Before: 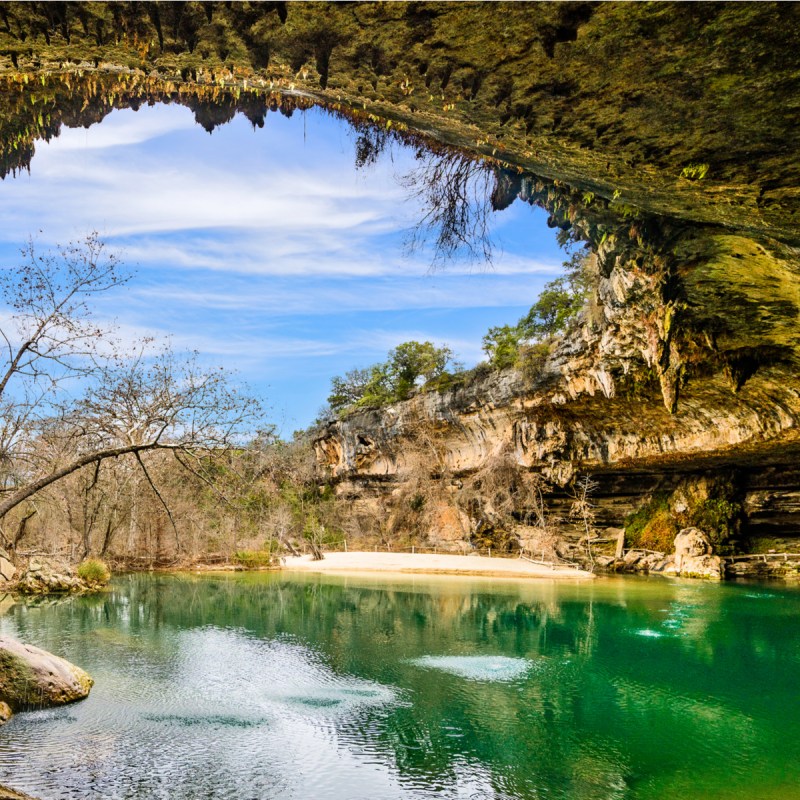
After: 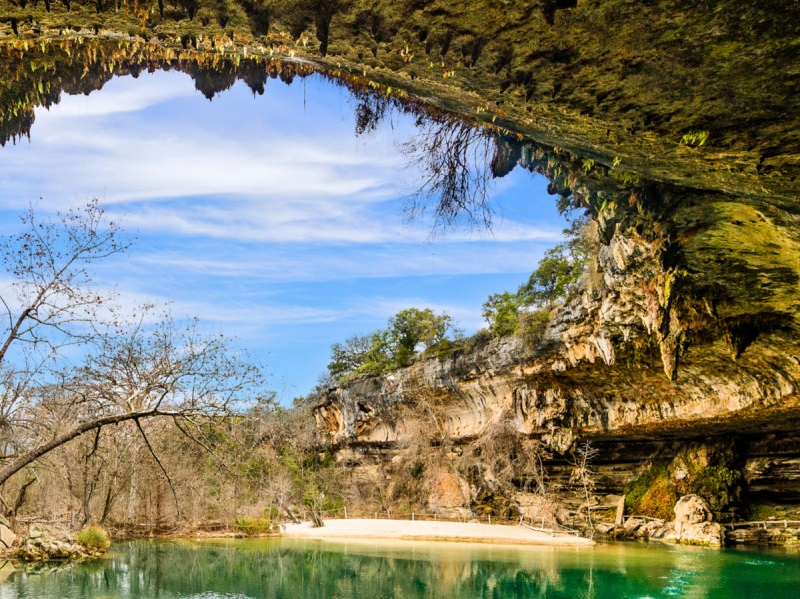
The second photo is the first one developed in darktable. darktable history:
crop: top 4.223%, bottom 20.883%
